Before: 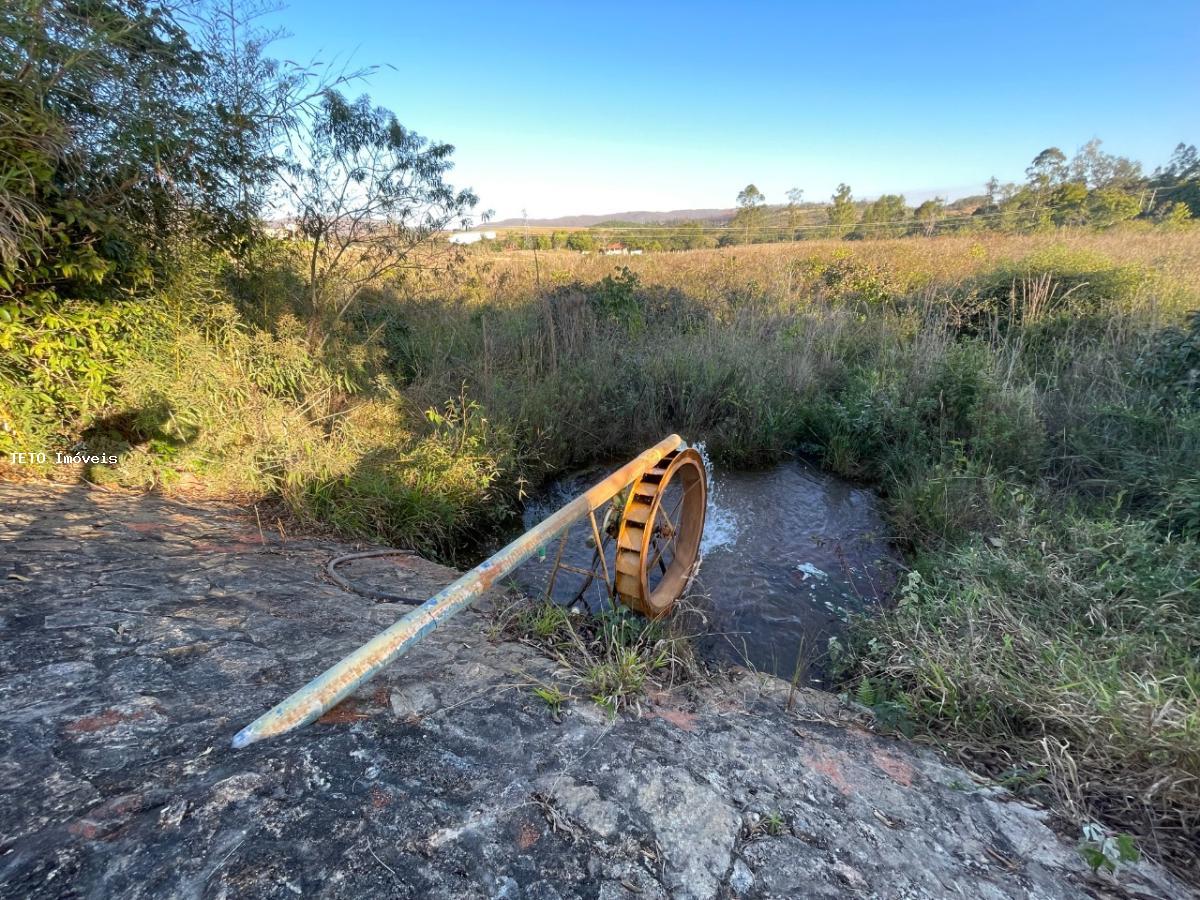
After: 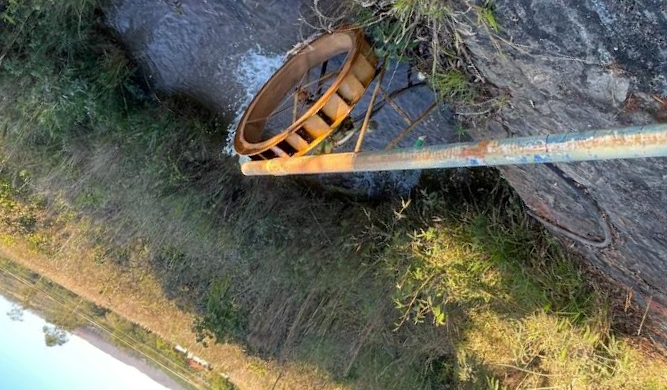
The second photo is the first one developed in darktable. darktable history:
crop and rotate: angle 148.24°, left 9.172%, top 15.565%, right 4.429%, bottom 17.083%
